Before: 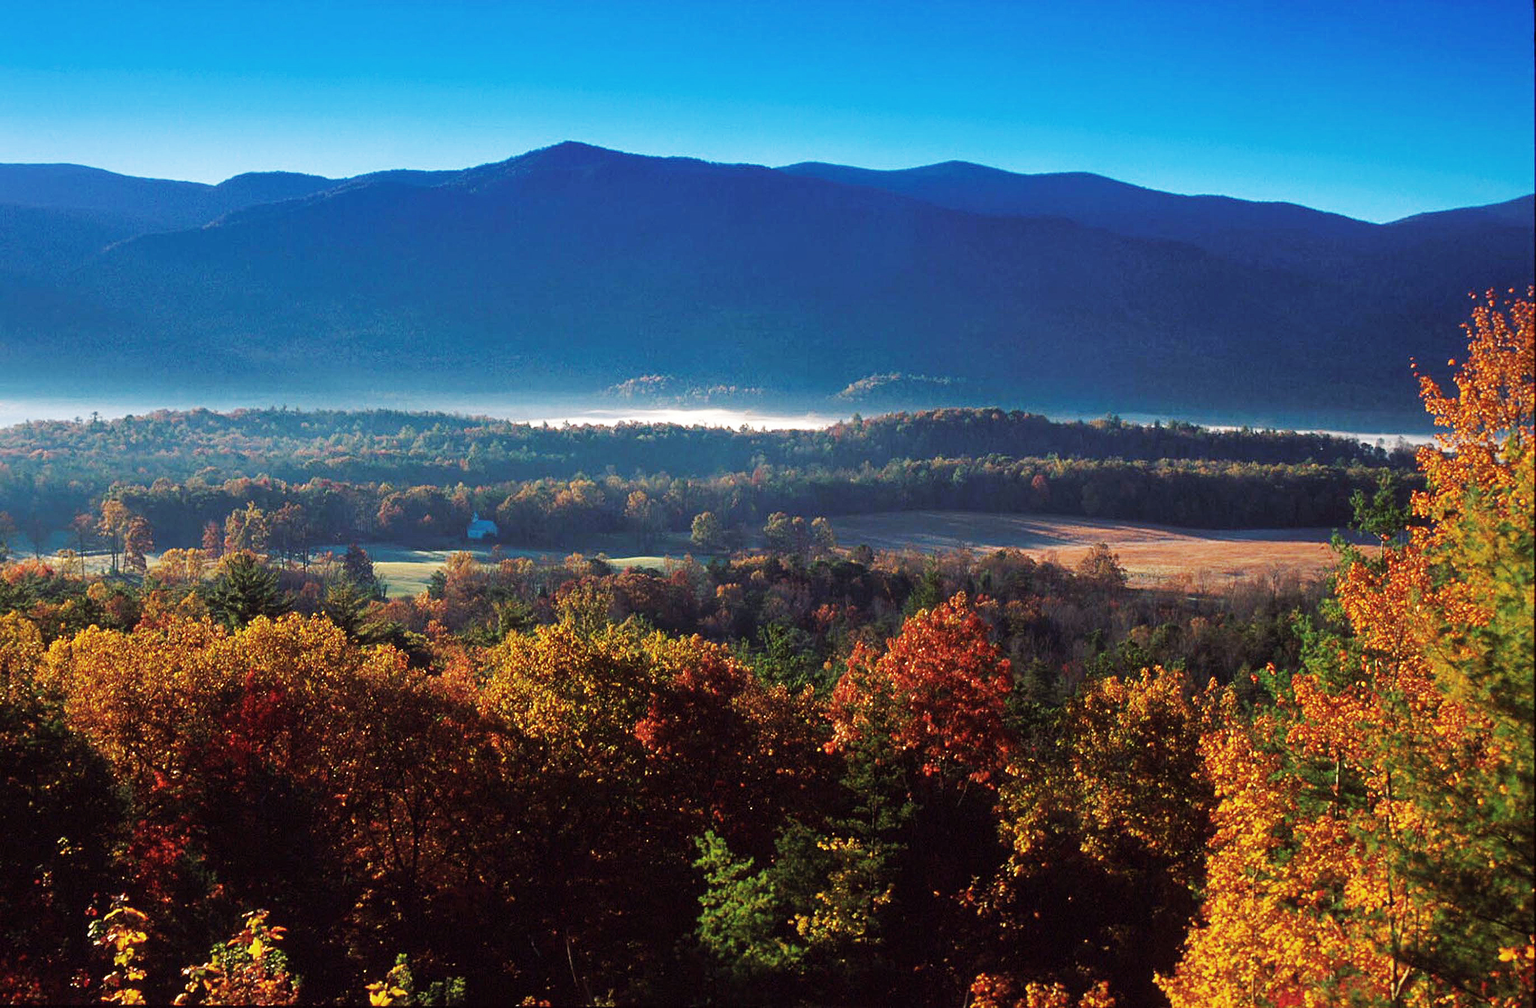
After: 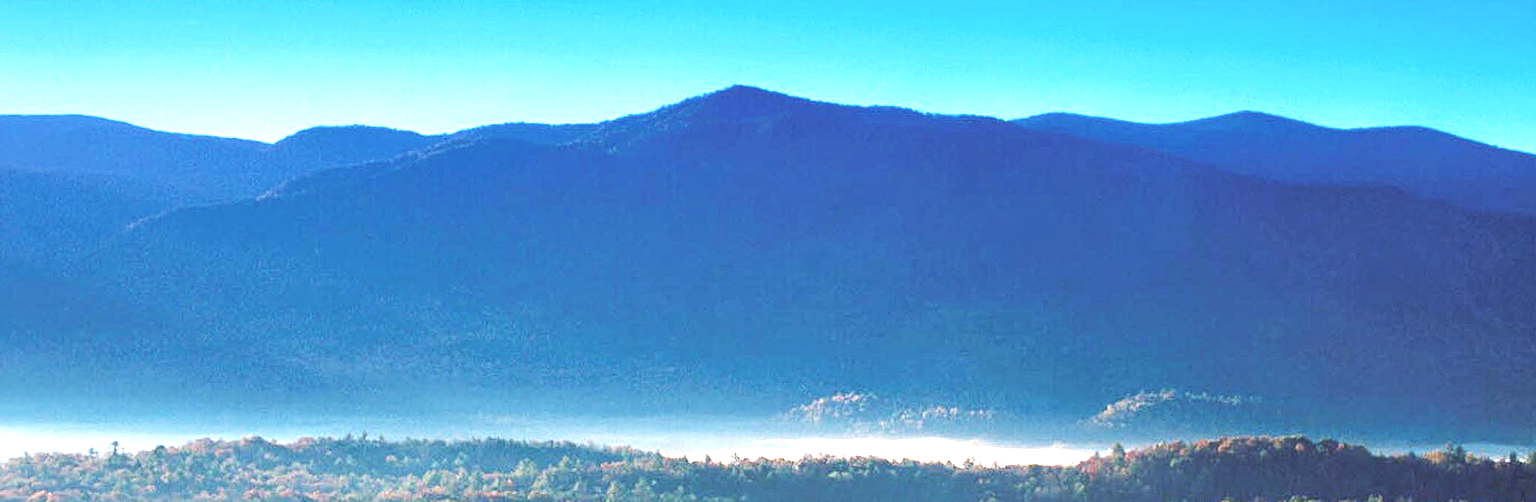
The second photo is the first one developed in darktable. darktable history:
exposure: exposure 0.776 EV, compensate highlight preservation false
tone equalizer: on, module defaults
crop: left 0.524%, top 7.642%, right 23.496%, bottom 54.442%
contrast brightness saturation: saturation -0.055
